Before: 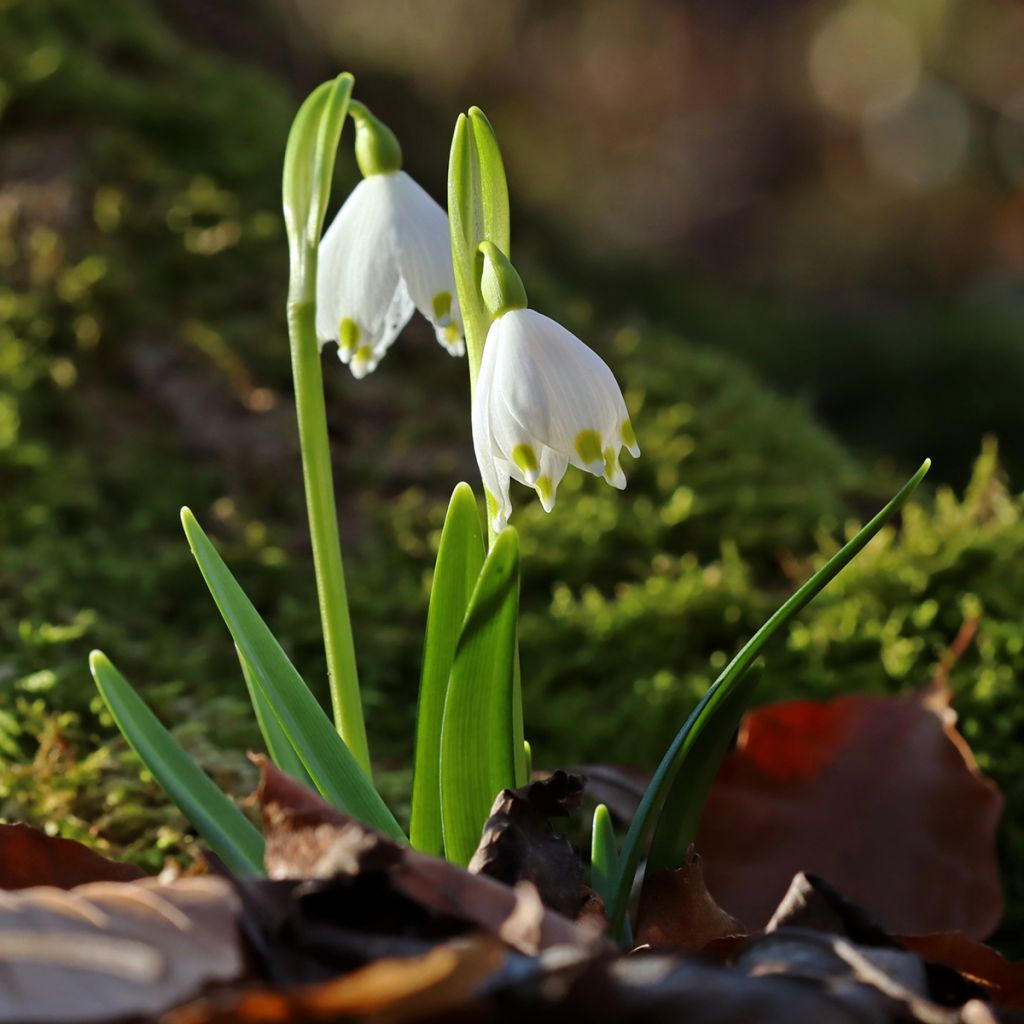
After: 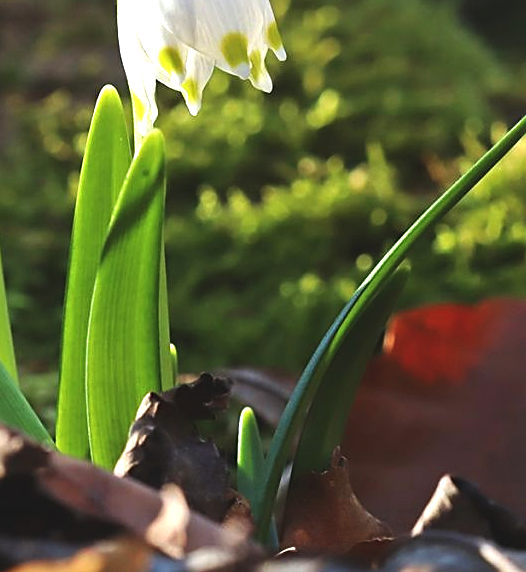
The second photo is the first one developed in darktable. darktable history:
exposure: black level correction -0.005, exposure 1.003 EV, compensate highlight preservation false
sharpen: on, module defaults
crop: left 34.65%, top 38.778%, right 13.917%, bottom 5.307%
